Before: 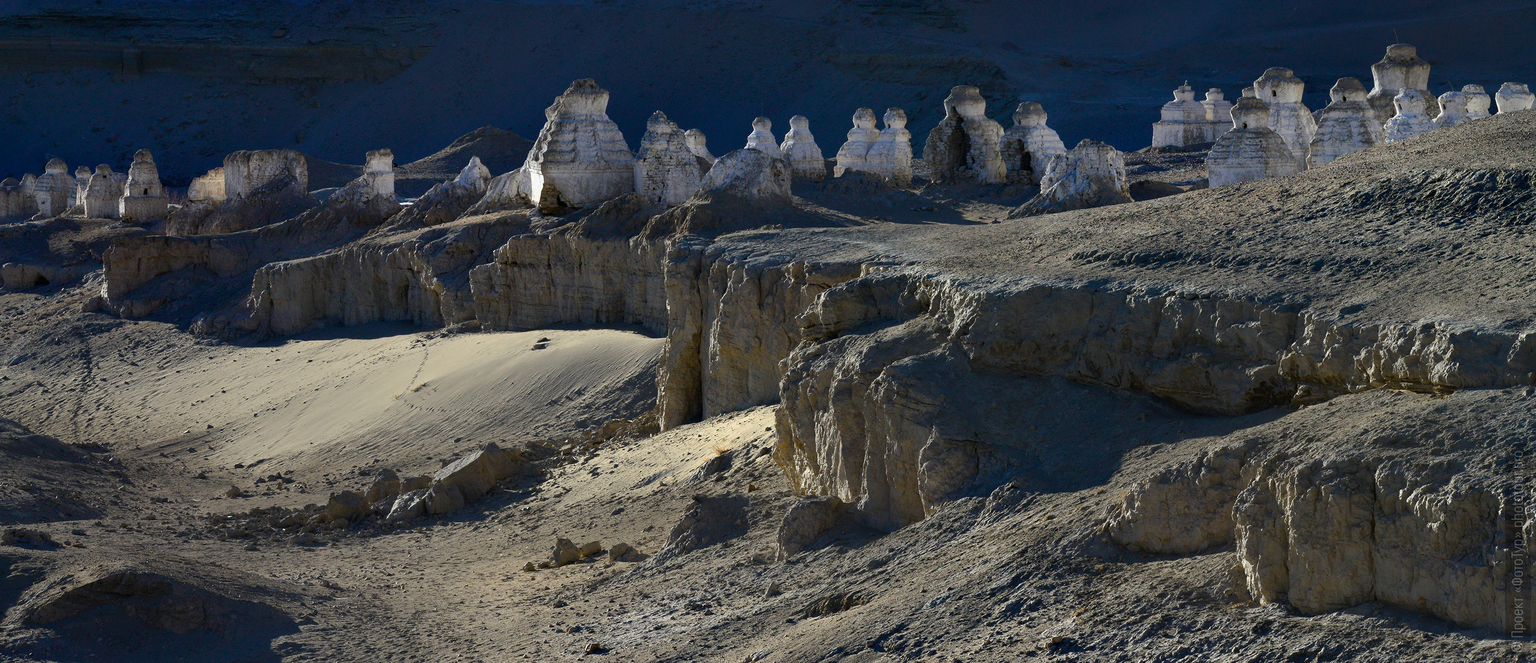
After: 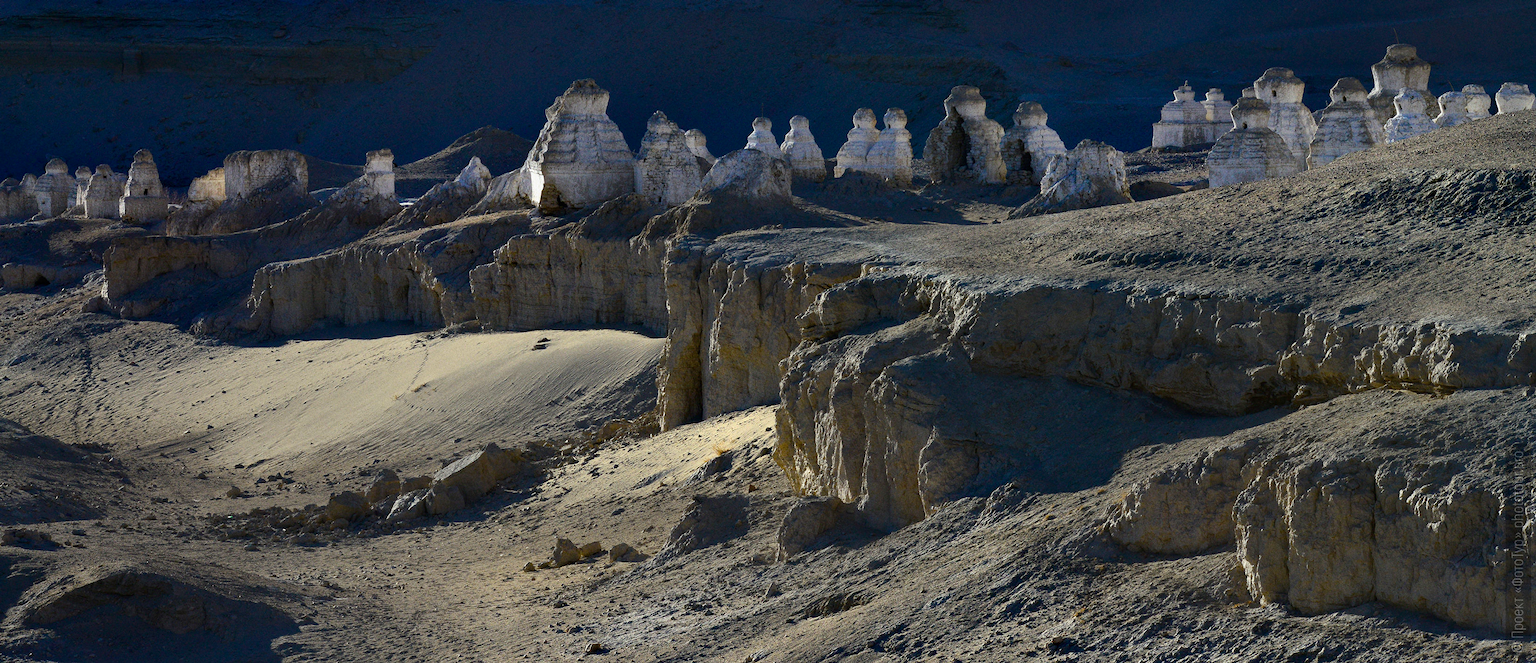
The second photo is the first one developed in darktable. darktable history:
contrast brightness saturation: contrast 0.06, brightness -0.01, saturation -0.23
grain: coarseness 8.68 ISO, strength 31.94%
color balance rgb: linear chroma grading › global chroma 15%, perceptual saturation grading › global saturation 30%
